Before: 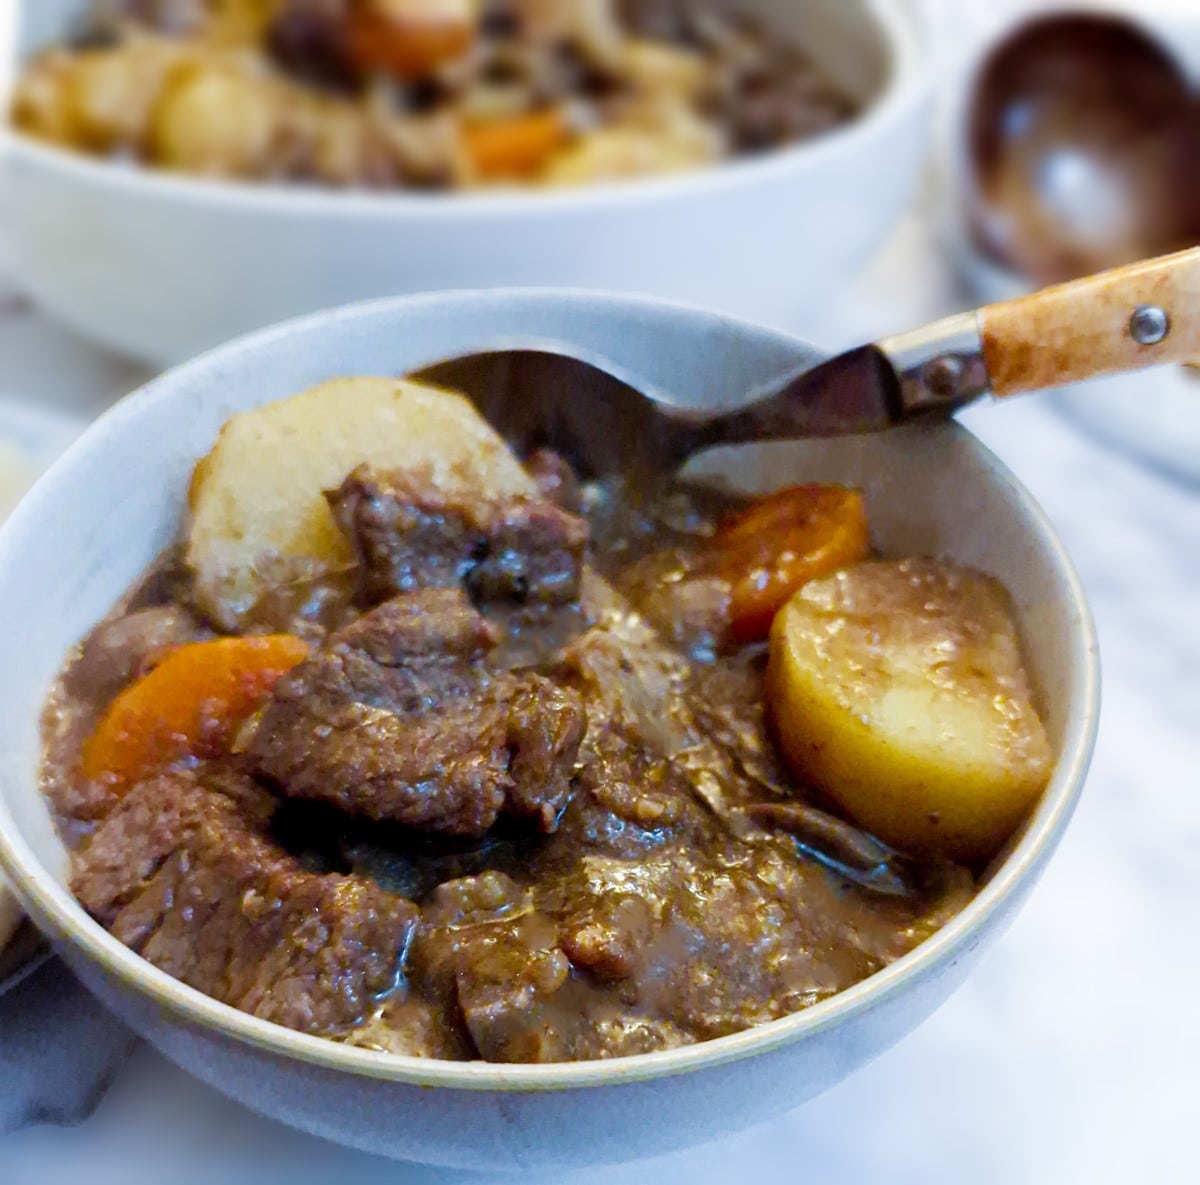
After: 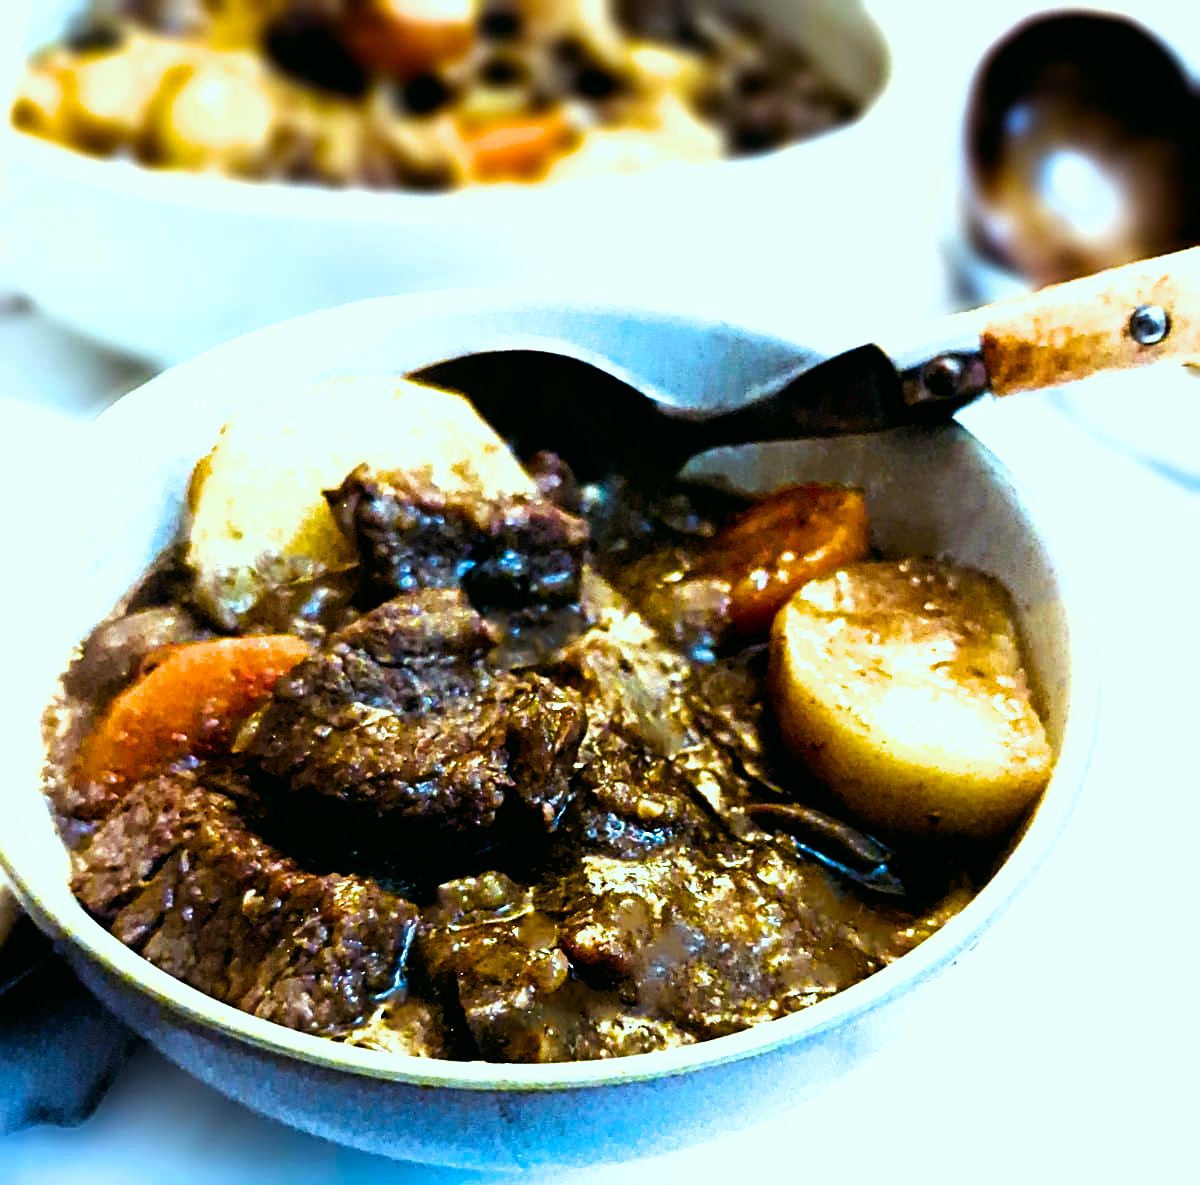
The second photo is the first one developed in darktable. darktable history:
color correction: highlights a* -7.64, highlights b* 1.03, shadows a* -3.59, saturation 1.4
sharpen: radius 3.952
color balance rgb: shadows lift › chroma 1.021%, shadows lift › hue 28.83°, linear chroma grading › global chroma 13.78%, perceptual saturation grading › global saturation 0.562%, perceptual brilliance grading › global brilliance 20.414%, perceptual brilliance grading › shadows -39.161%, global vibrance 20%
filmic rgb: black relative exposure -8.31 EV, white relative exposure 2.21 EV, hardness 7.18, latitude 86.29%, contrast 1.684, highlights saturation mix -4.17%, shadows ↔ highlights balance -2.27%
